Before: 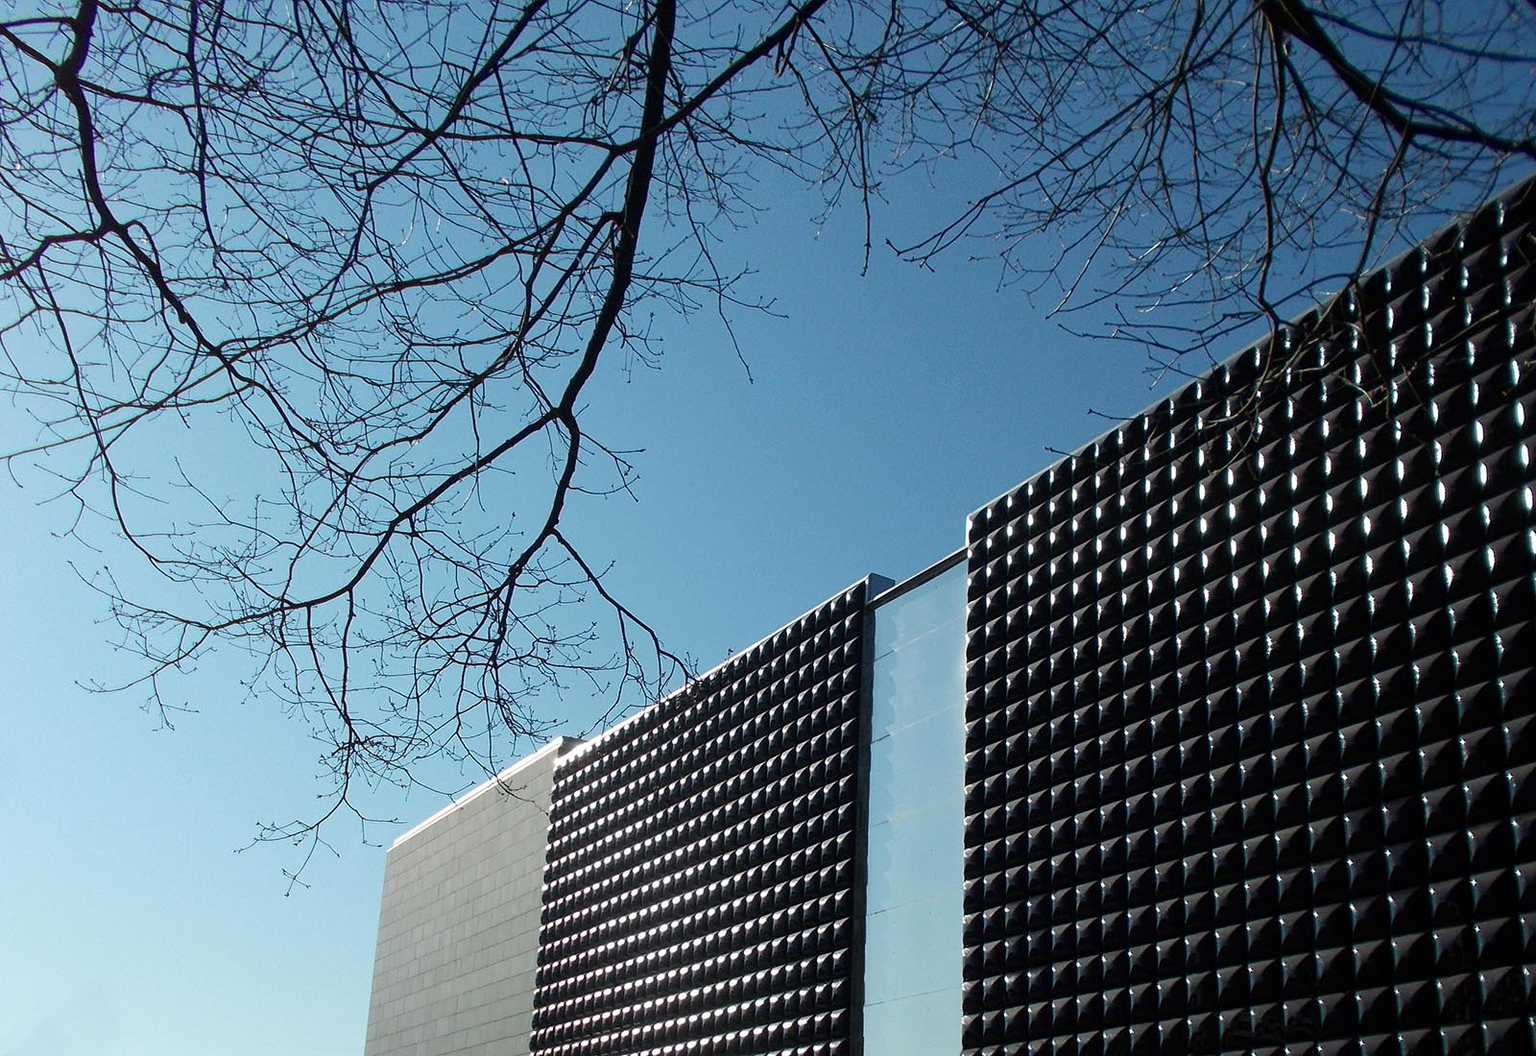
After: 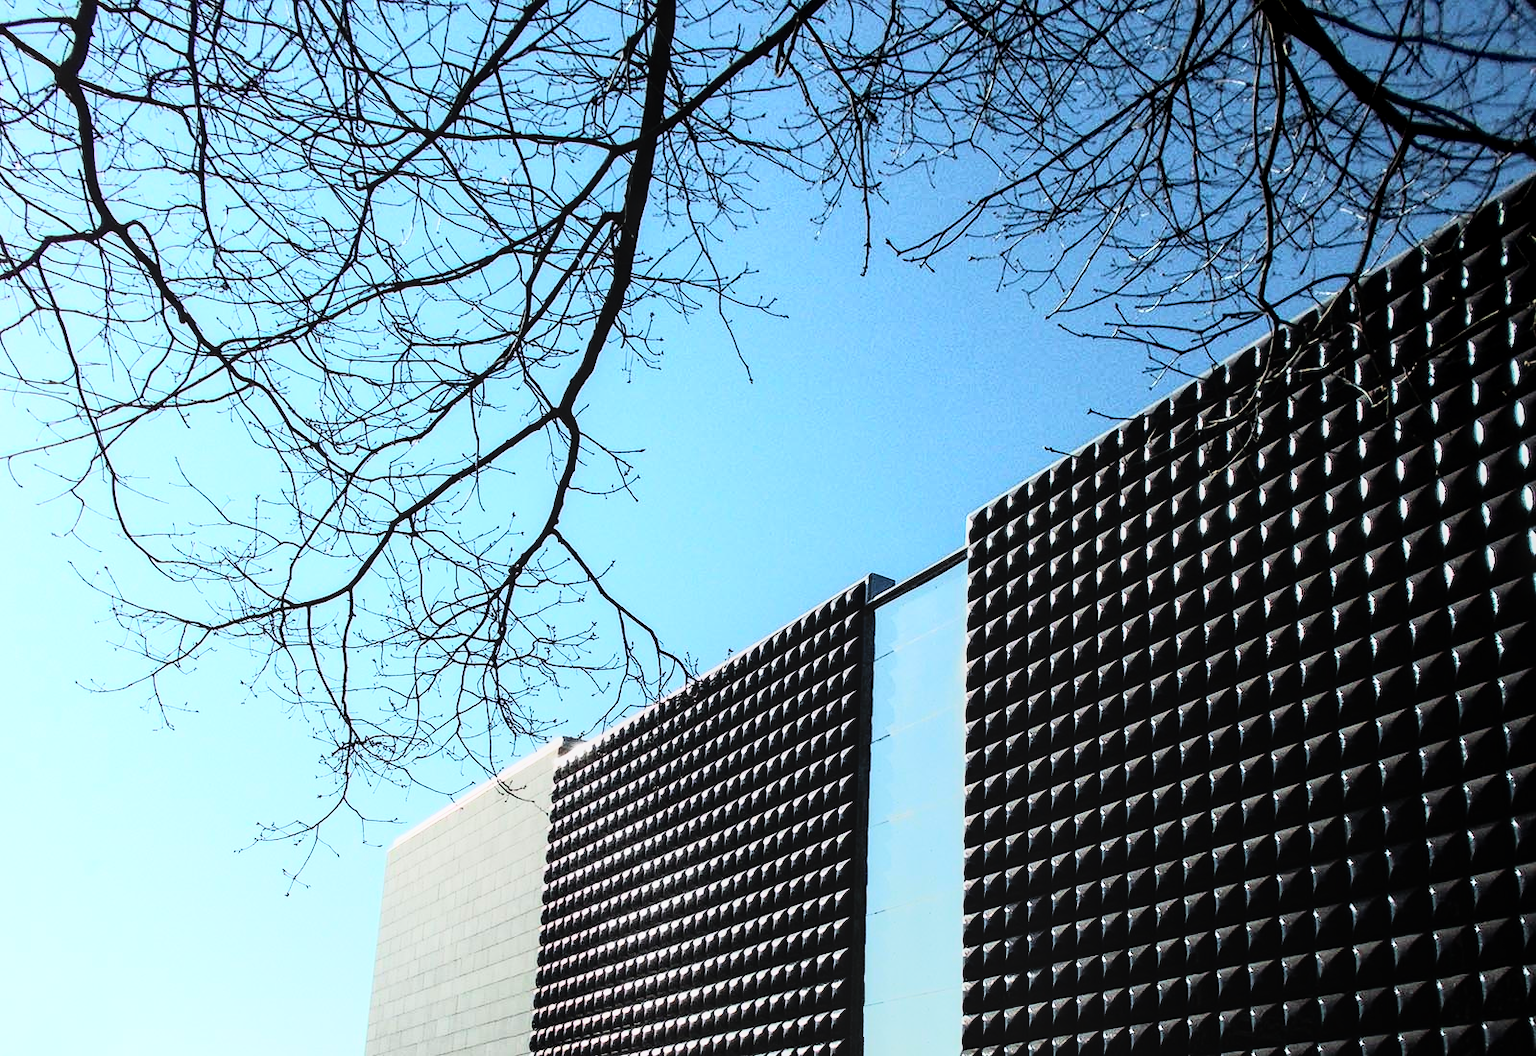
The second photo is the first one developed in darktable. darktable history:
tone equalizer: on, module defaults
rgb curve: curves: ch0 [(0, 0) (0.21, 0.15) (0.24, 0.21) (0.5, 0.75) (0.75, 0.96) (0.89, 0.99) (1, 1)]; ch1 [(0, 0.02) (0.21, 0.13) (0.25, 0.2) (0.5, 0.67) (0.75, 0.9) (0.89, 0.97) (1, 1)]; ch2 [(0, 0.02) (0.21, 0.13) (0.25, 0.2) (0.5, 0.67) (0.75, 0.9) (0.89, 0.97) (1, 1)], compensate middle gray true
local contrast: detail 130%
